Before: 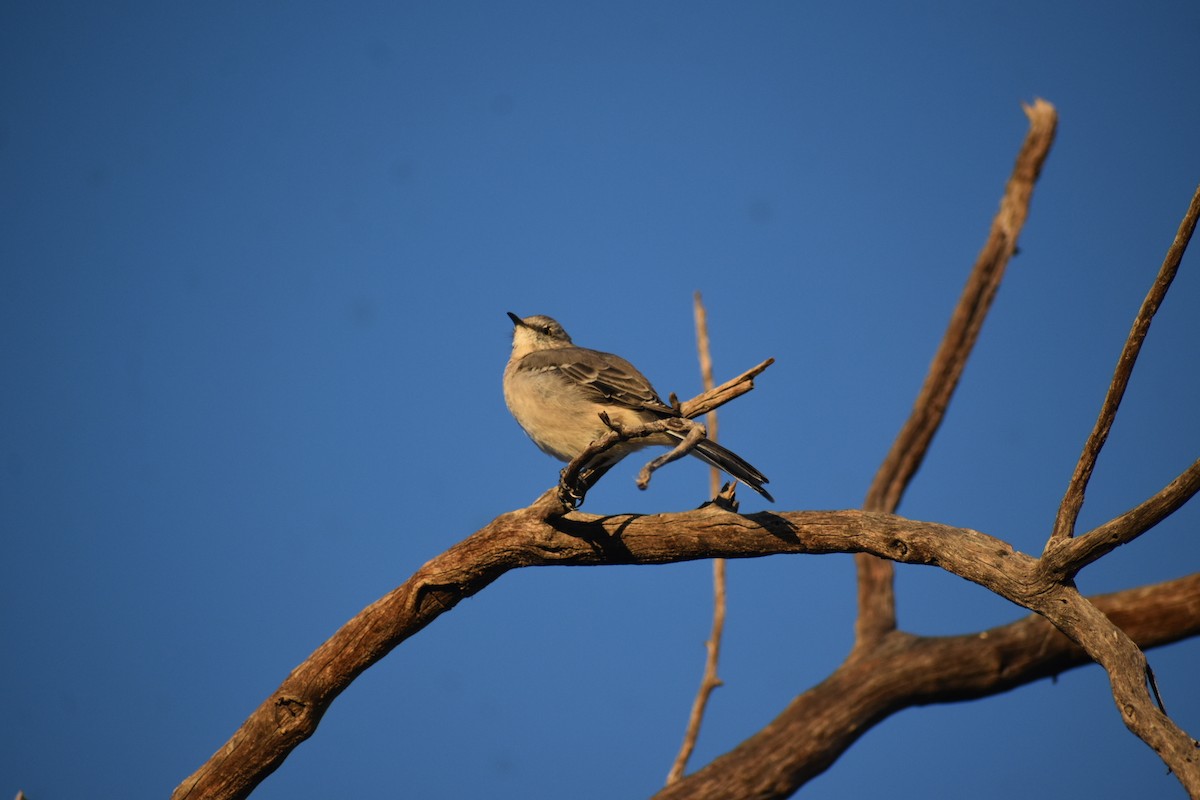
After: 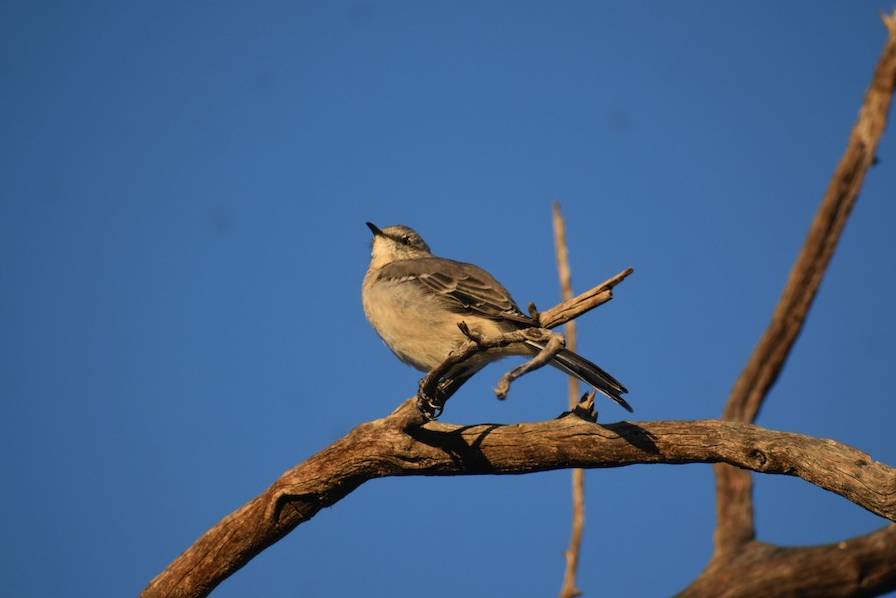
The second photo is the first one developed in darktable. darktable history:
bloom: size 40%
crop and rotate: left 11.831%, top 11.346%, right 13.429%, bottom 13.899%
